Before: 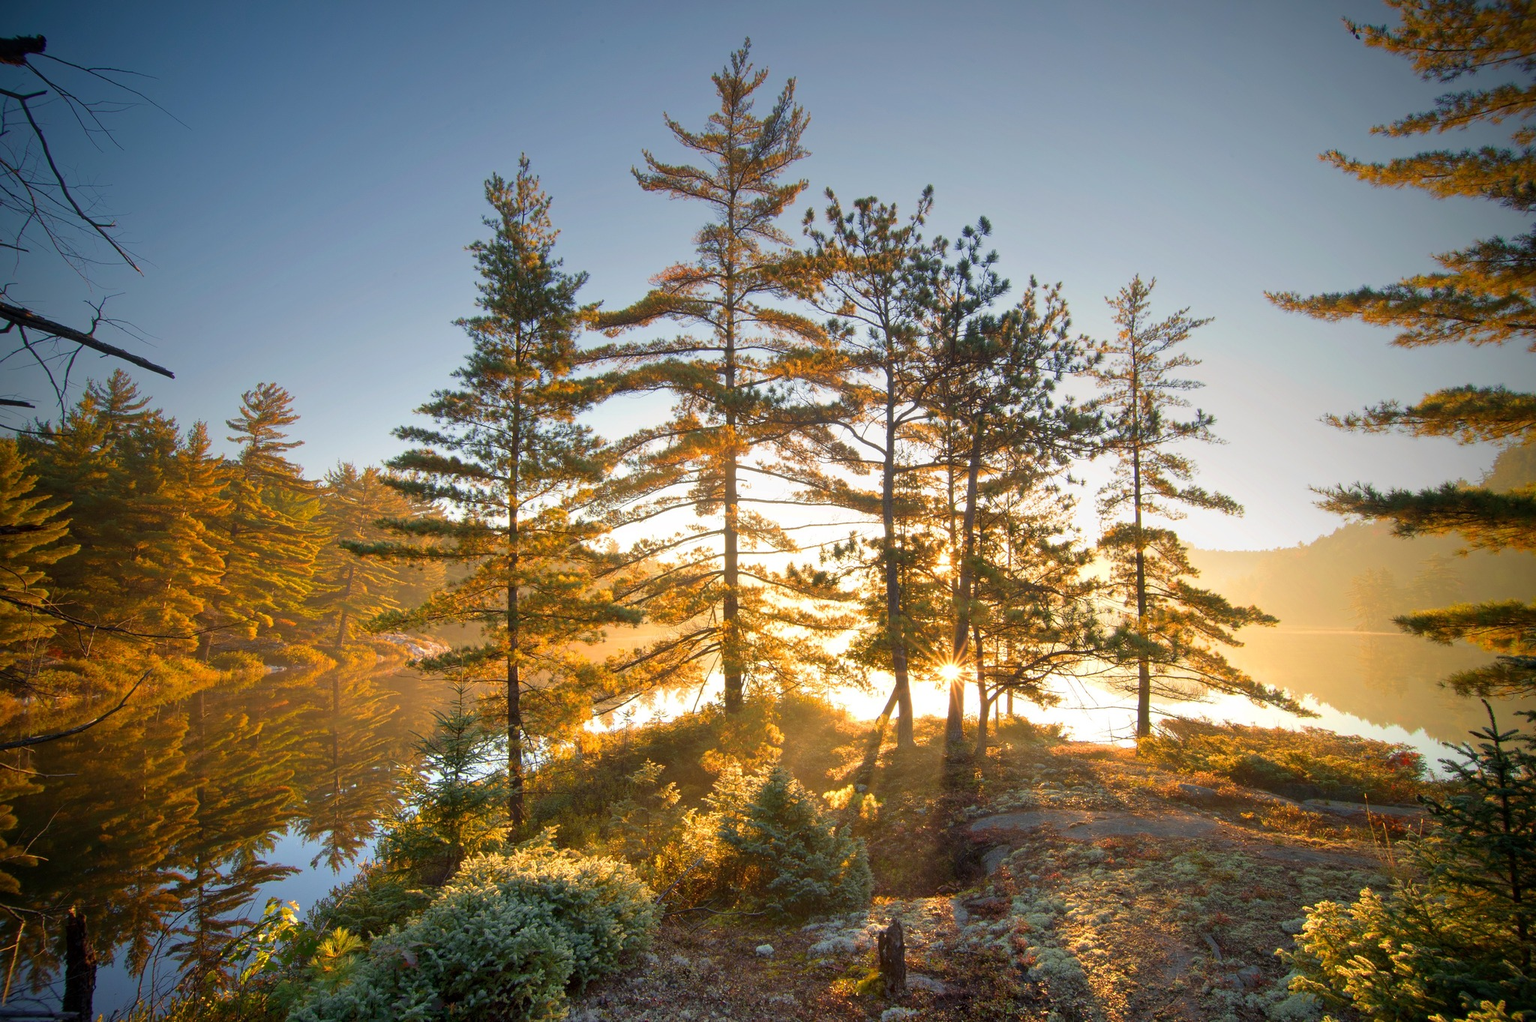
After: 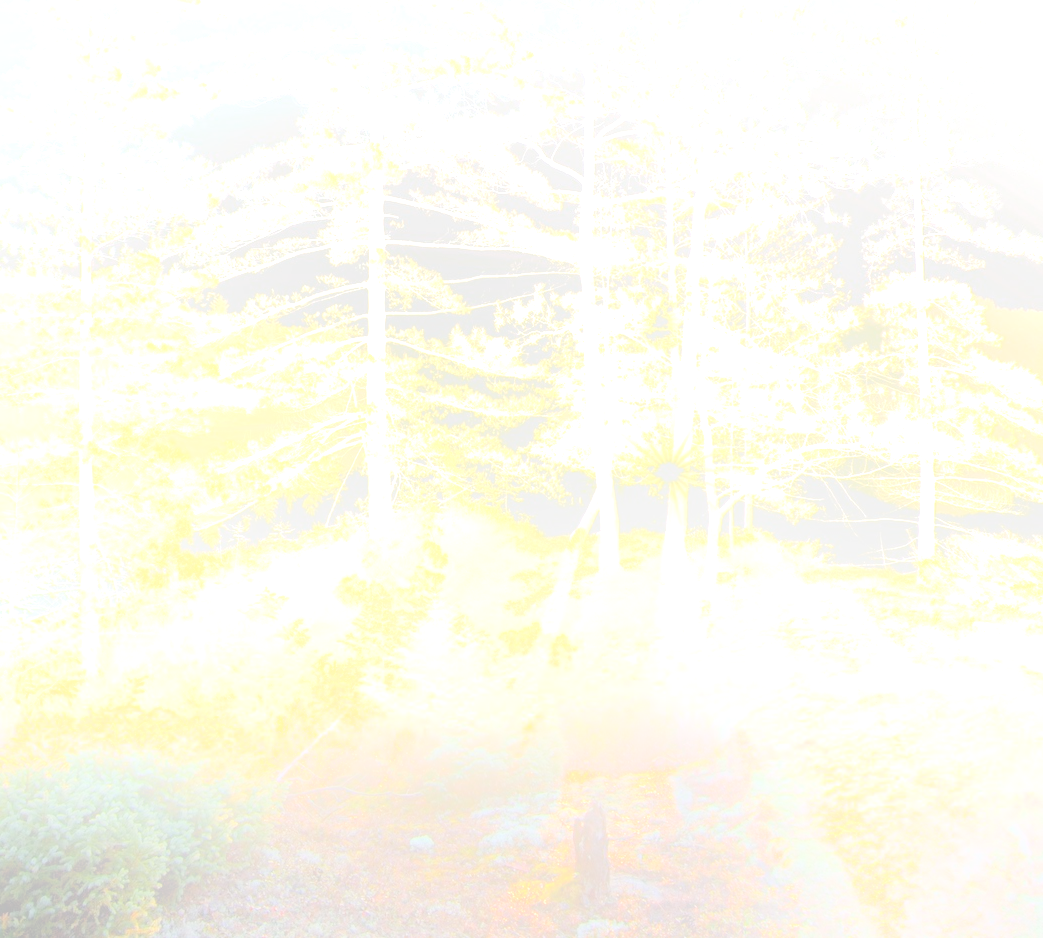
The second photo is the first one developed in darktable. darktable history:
crop and rotate: left 29.237%, top 31.152%, right 19.807%
exposure: exposure 0.507 EV, compensate highlight preservation false
contrast brightness saturation: brightness 0.18, saturation -0.5
bloom: size 25%, threshold 5%, strength 90%
